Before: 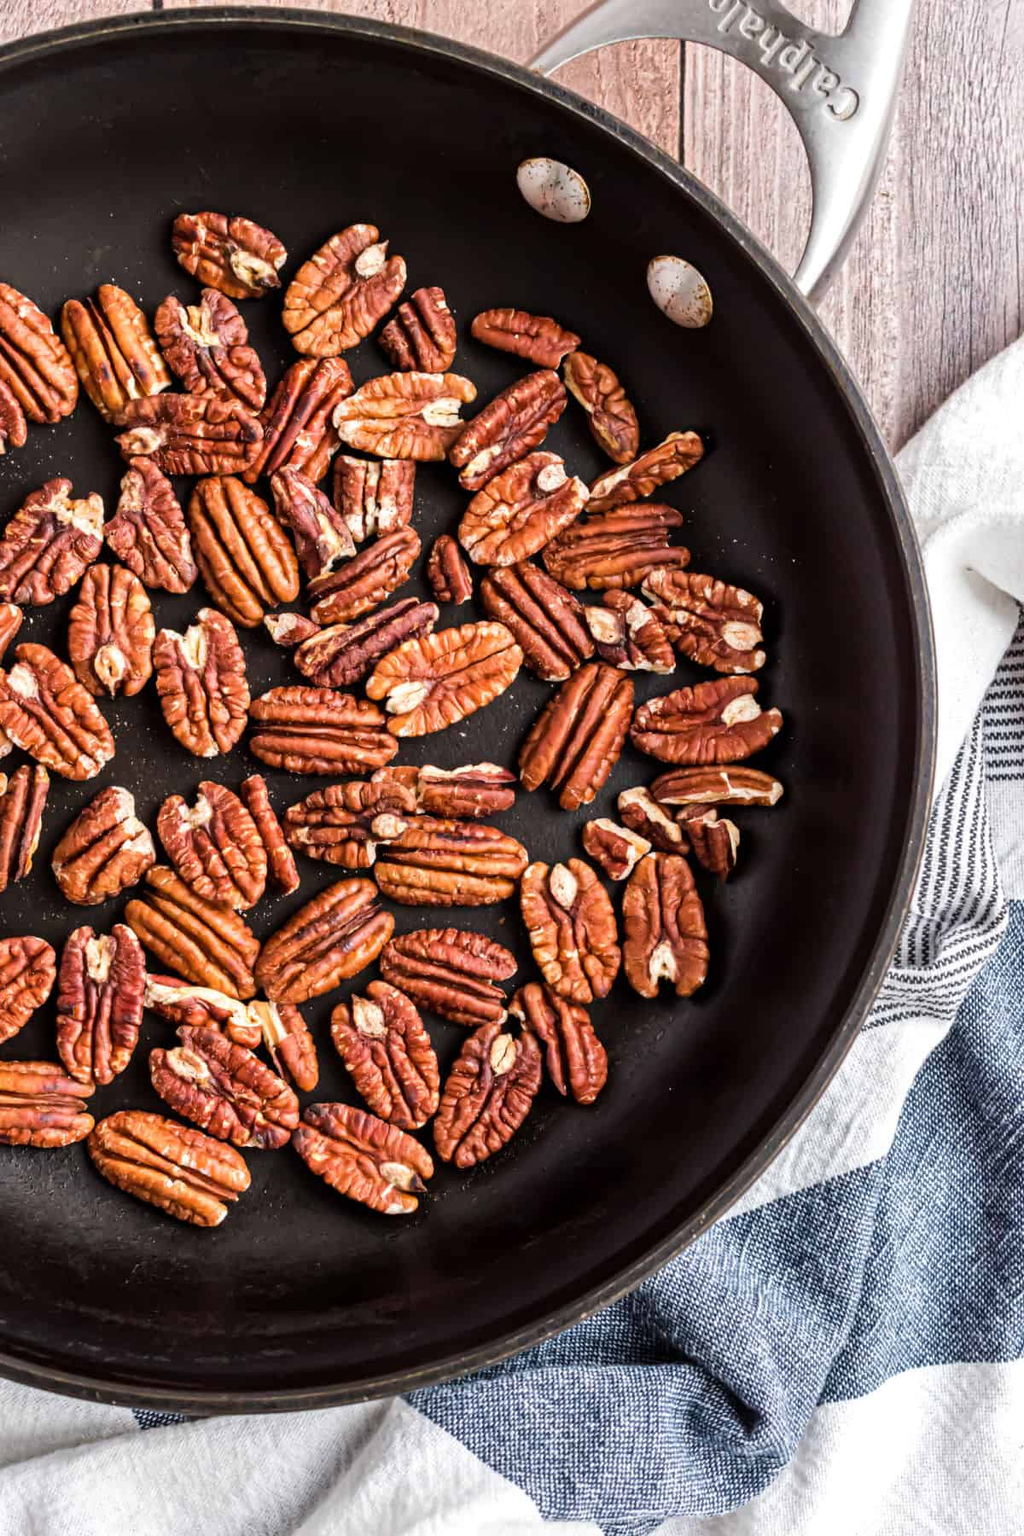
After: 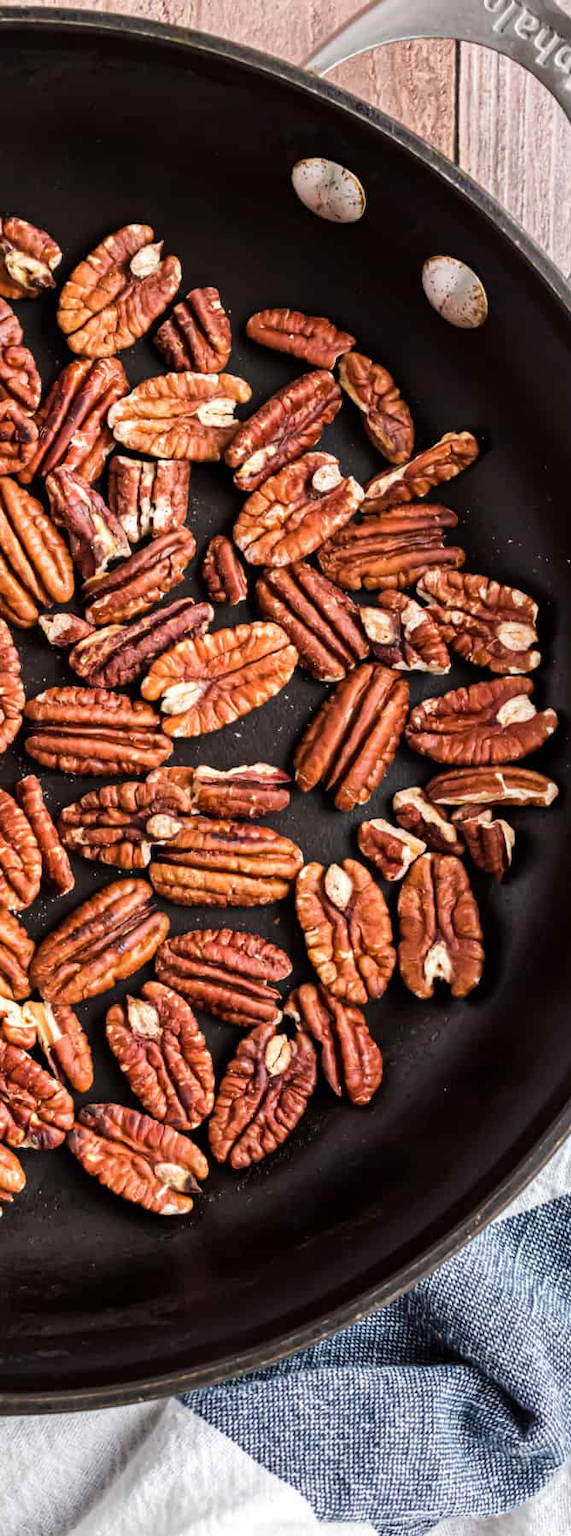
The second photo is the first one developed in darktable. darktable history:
levels: mode automatic
crop: left 22.079%, right 22.13%, bottom 0.007%
